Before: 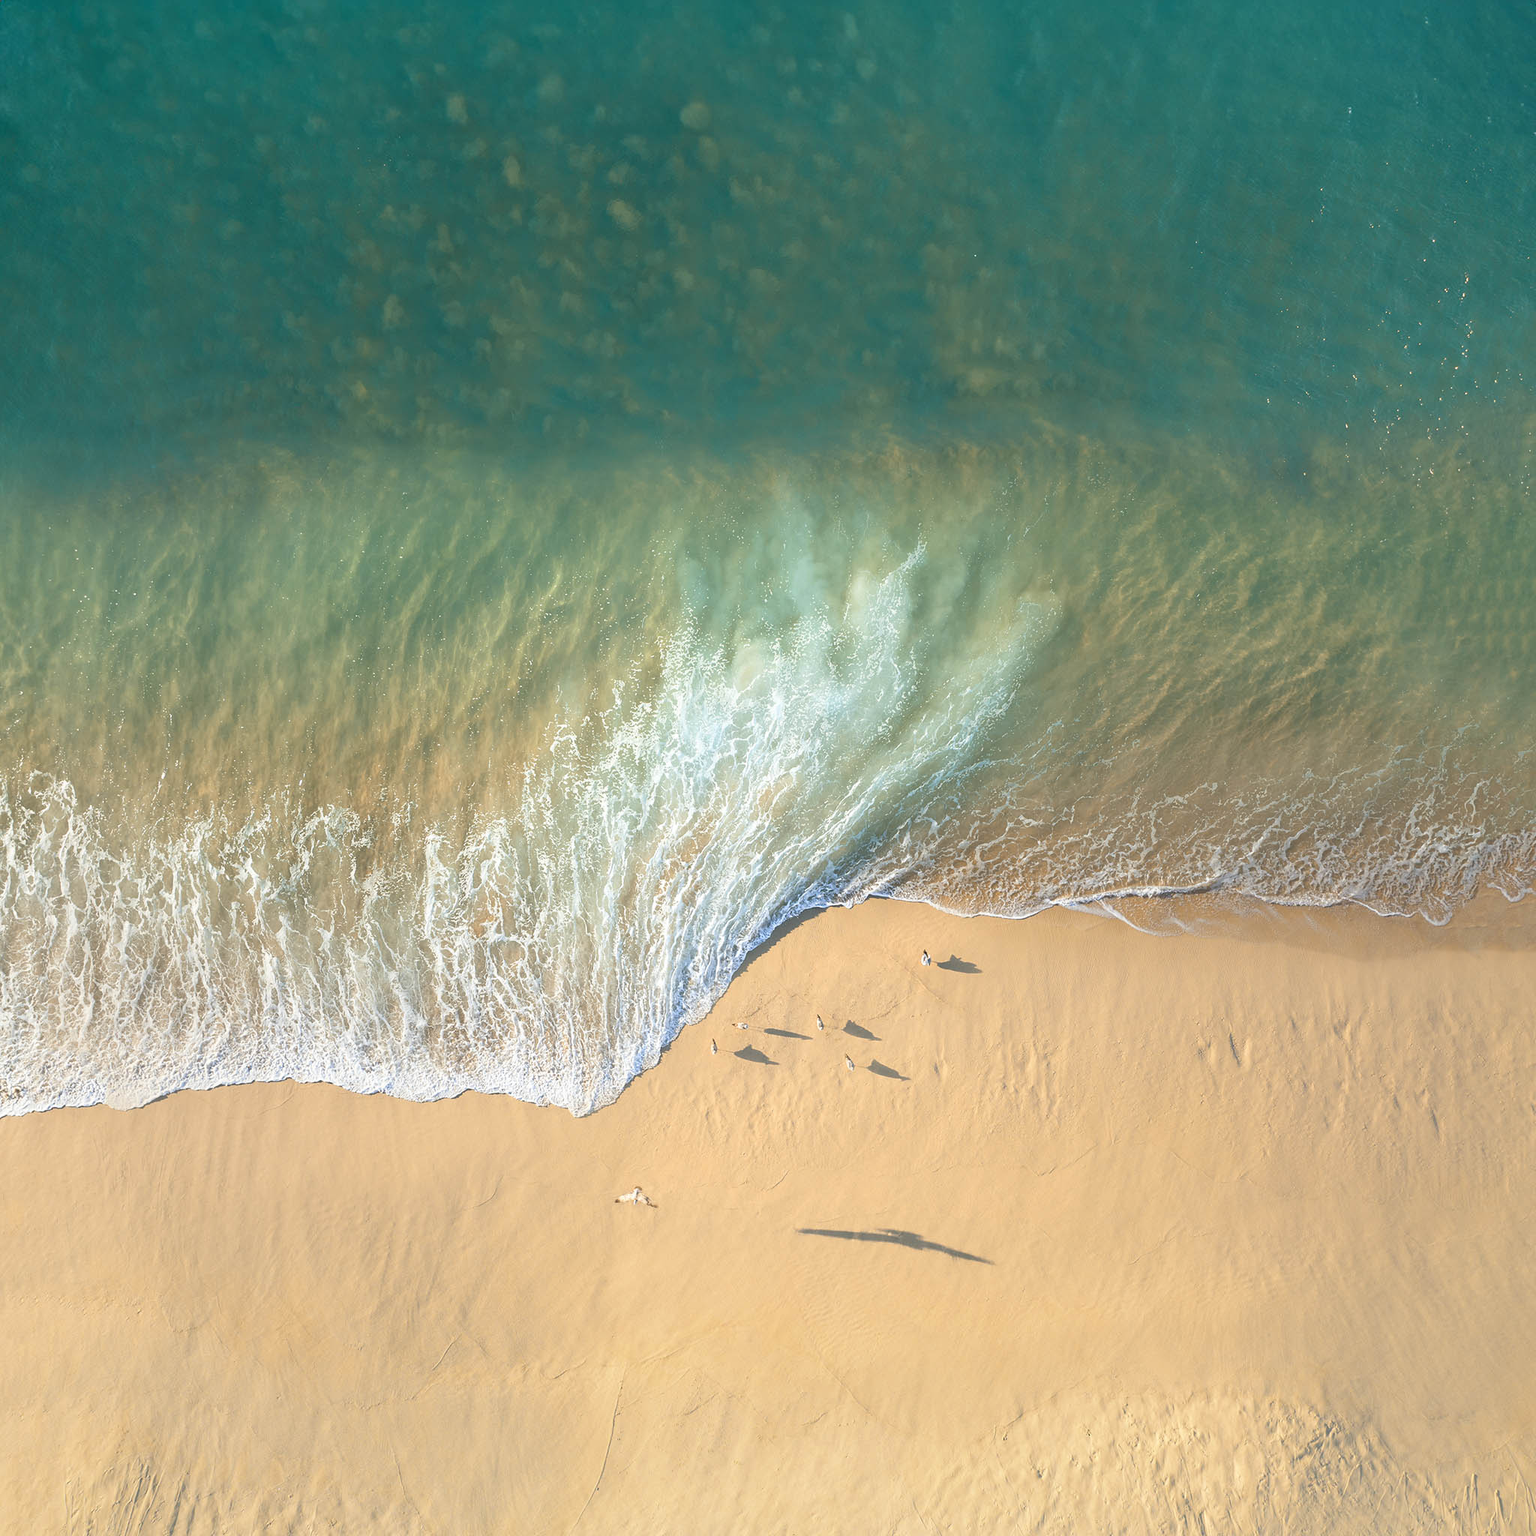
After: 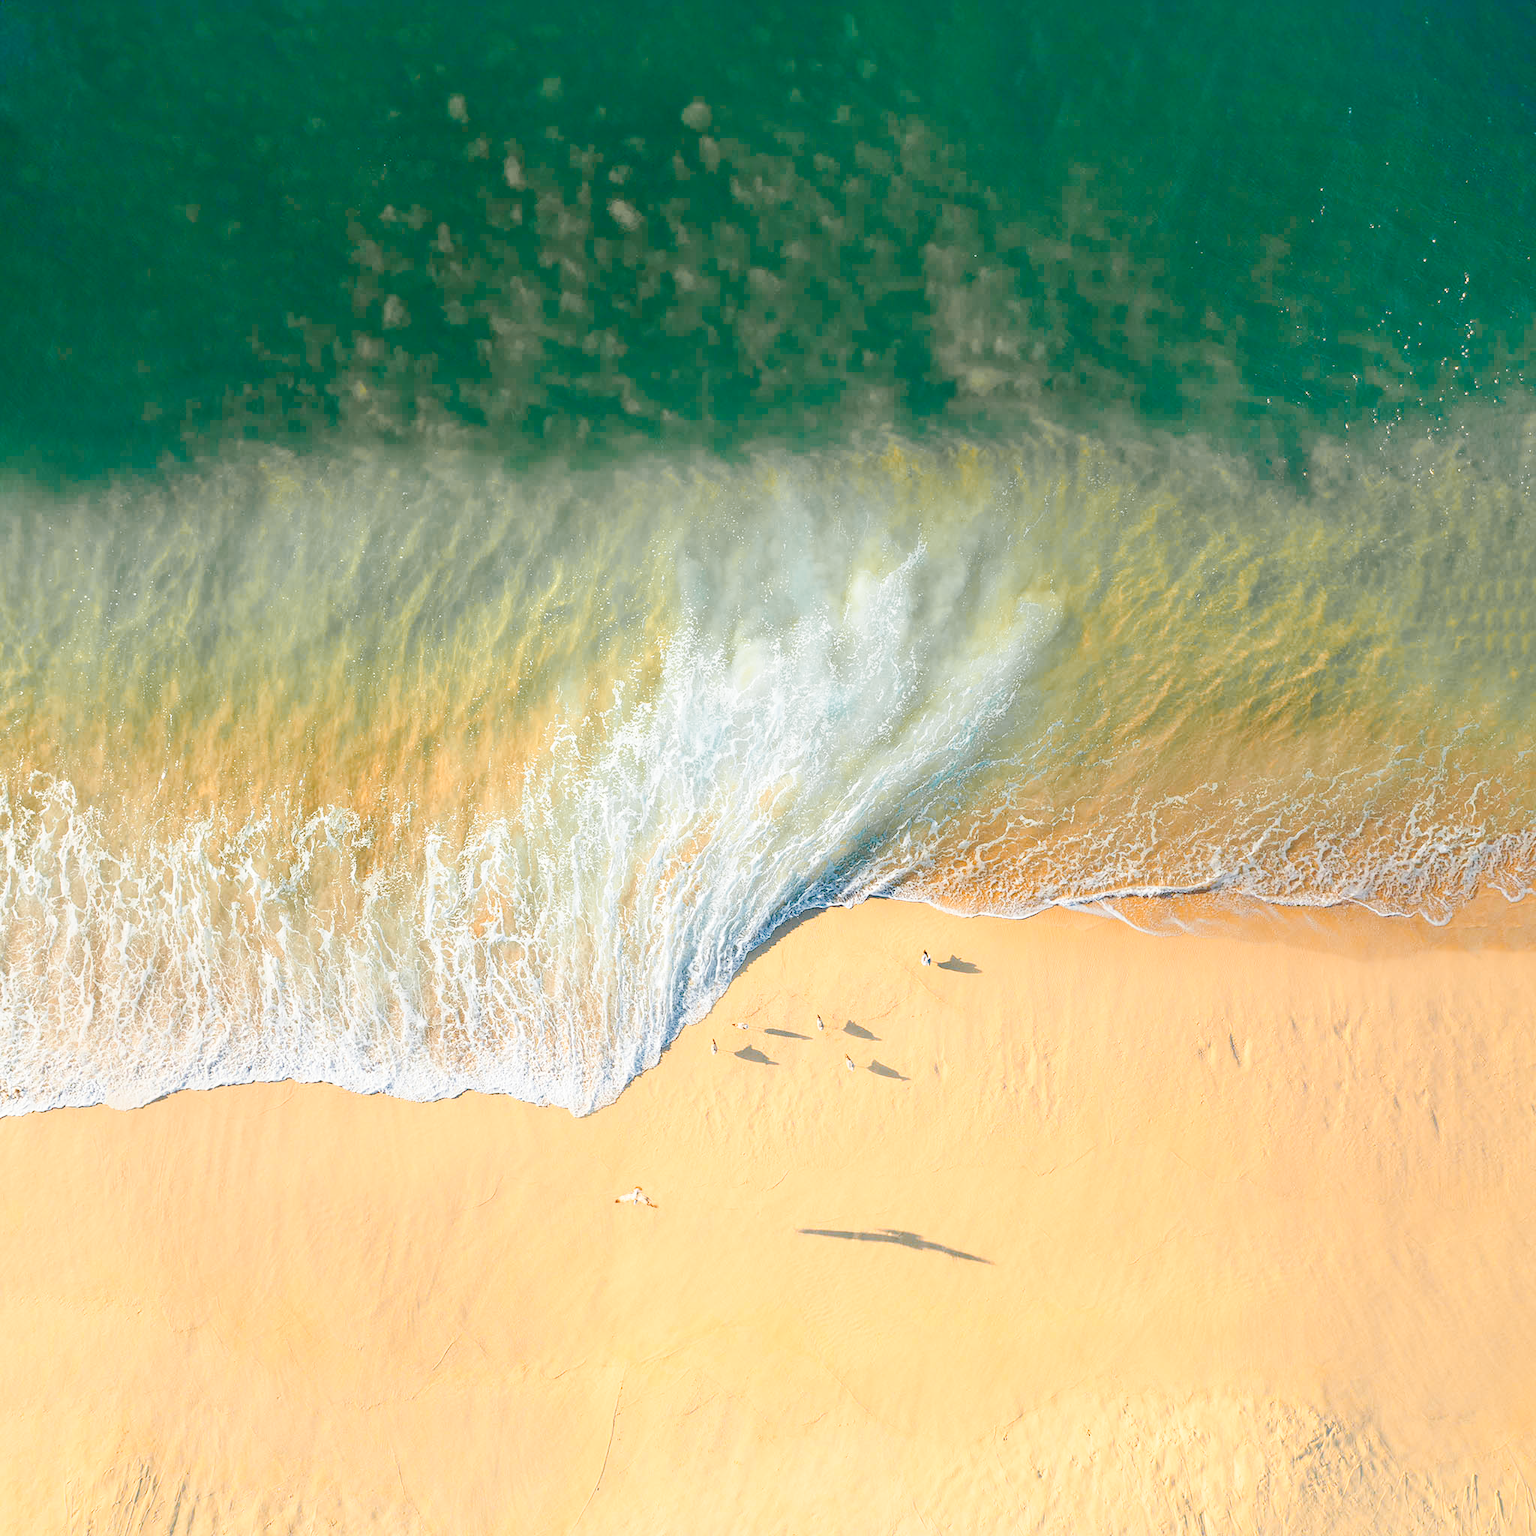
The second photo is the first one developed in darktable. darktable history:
color zones: curves: ch0 [(0, 0.499) (0.143, 0.5) (0.286, 0.5) (0.429, 0.476) (0.571, 0.284) (0.714, 0.243) (0.857, 0.449) (1, 0.499)]; ch1 [(0, 0.532) (0.143, 0.645) (0.286, 0.696) (0.429, 0.211) (0.571, 0.504) (0.714, 0.493) (0.857, 0.495) (1, 0.532)]; ch2 [(0, 0.5) (0.143, 0.5) (0.286, 0.427) (0.429, 0.324) (0.571, 0.5) (0.714, 0.5) (0.857, 0.5) (1, 0.5)]
base curve: curves: ch0 [(0, 0) (0.036, 0.025) (0.121, 0.166) (0.206, 0.329) (0.605, 0.79) (1, 1)], preserve colors none
